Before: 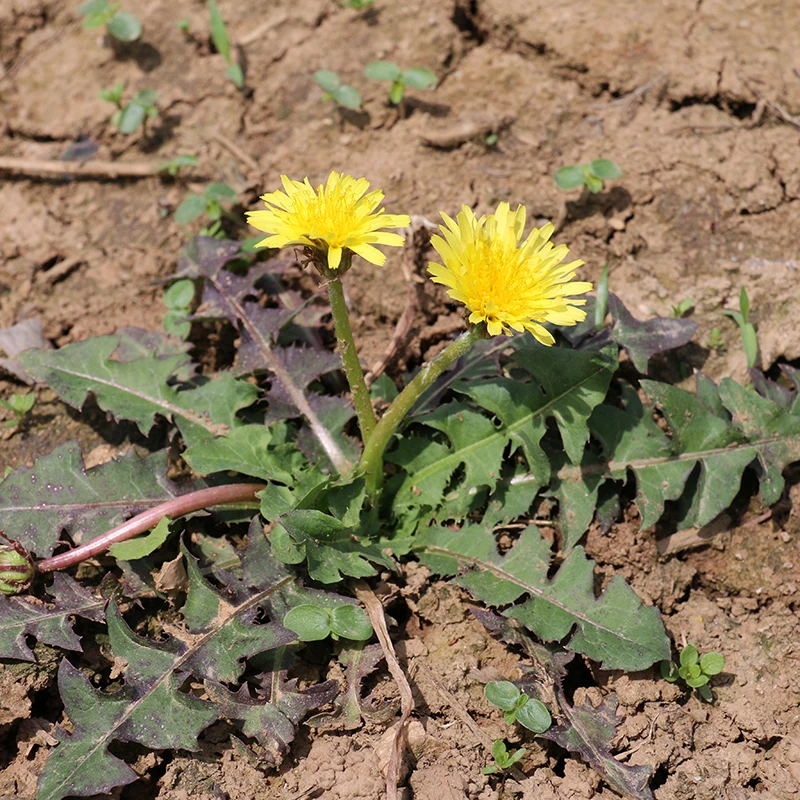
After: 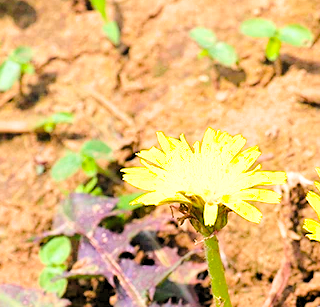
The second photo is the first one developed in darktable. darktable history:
crop: left 15.571%, top 5.429%, right 44.283%, bottom 56.184%
sharpen: amount 0.215
levels: levels [0.062, 0.494, 0.925]
tone equalizer: edges refinement/feathering 500, mask exposure compensation -1.57 EV, preserve details no
color balance rgb: linear chroma grading › global chroma 9.041%, perceptual saturation grading › global saturation 30.244%, perceptual brilliance grading › mid-tones 9.876%, perceptual brilliance grading › shadows 14.479%, global vibrance 20%
exposure: exposure 1.48 EV, compensate highlight preservation false
filmic rgb: black relative exposure -7.65 EV, white relative exposure 4.56 EV, hardness 3.61, color science v6 (2022)
